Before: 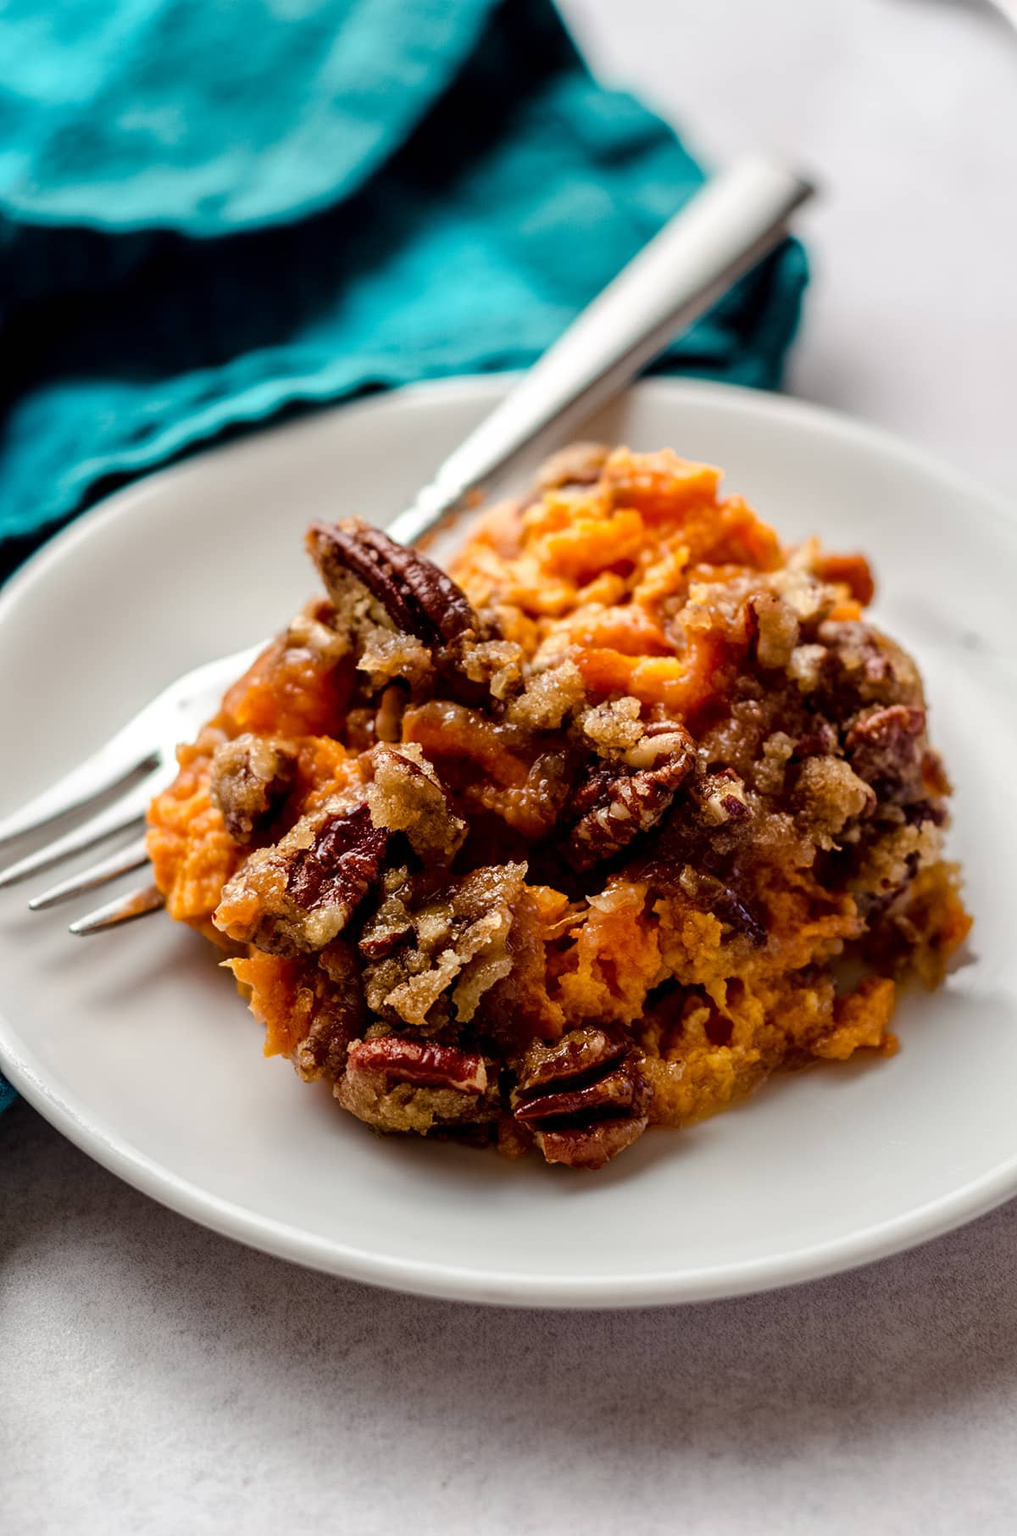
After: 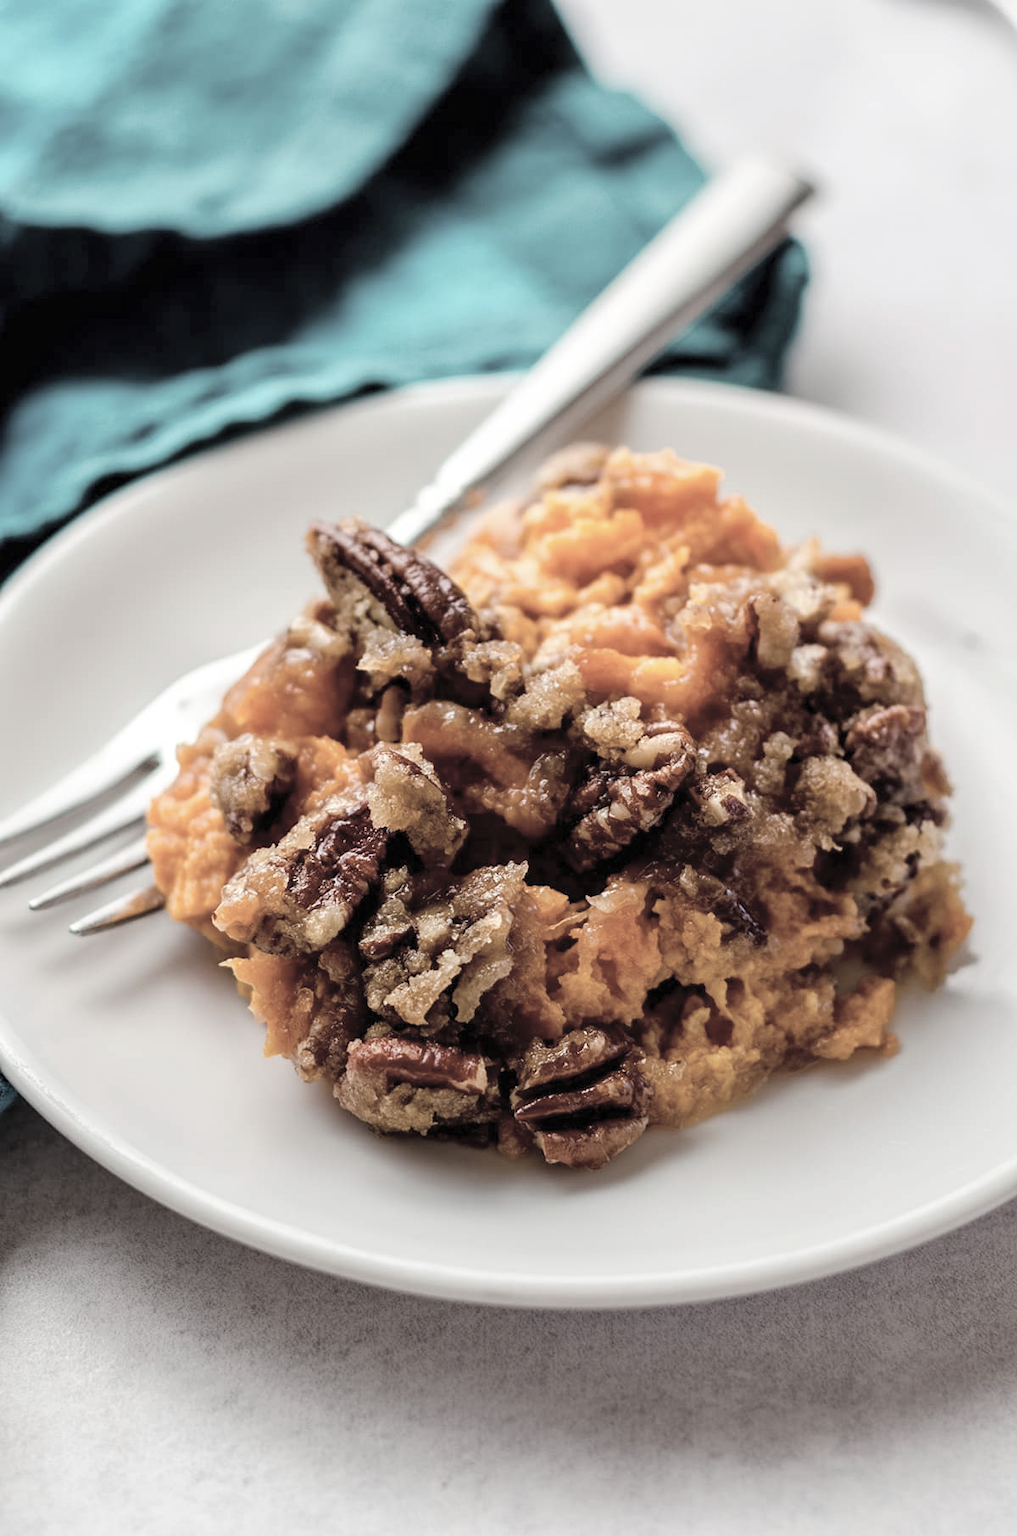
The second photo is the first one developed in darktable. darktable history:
contrast brightness saturation: brightness 0.184, saturation -0.494
